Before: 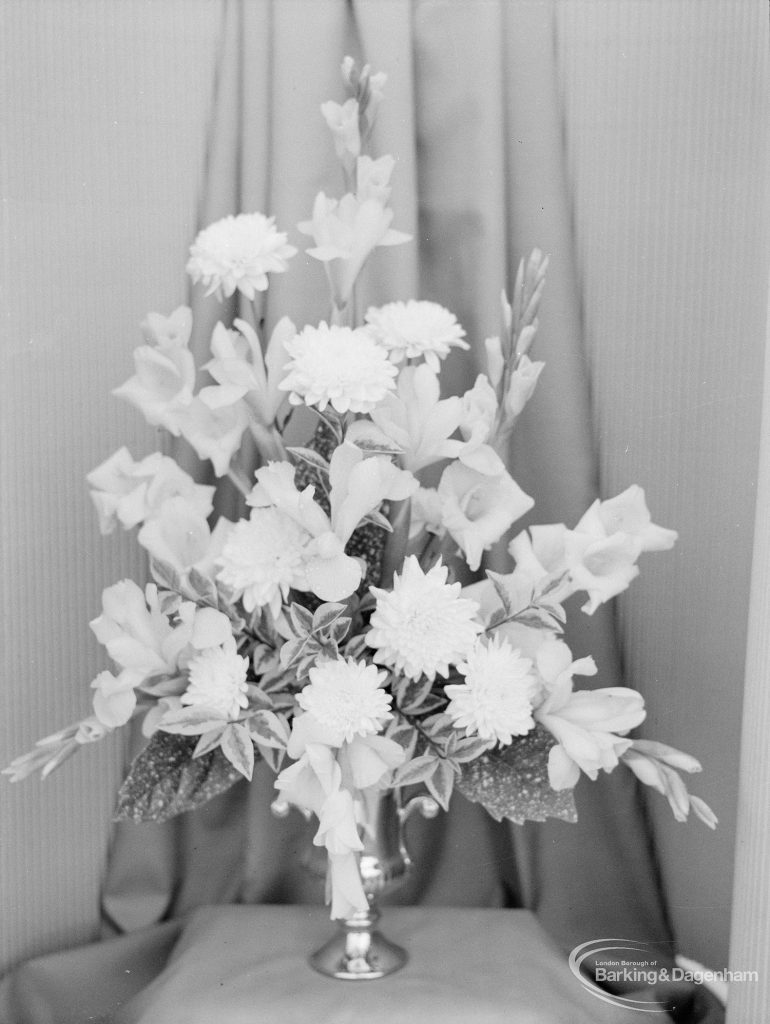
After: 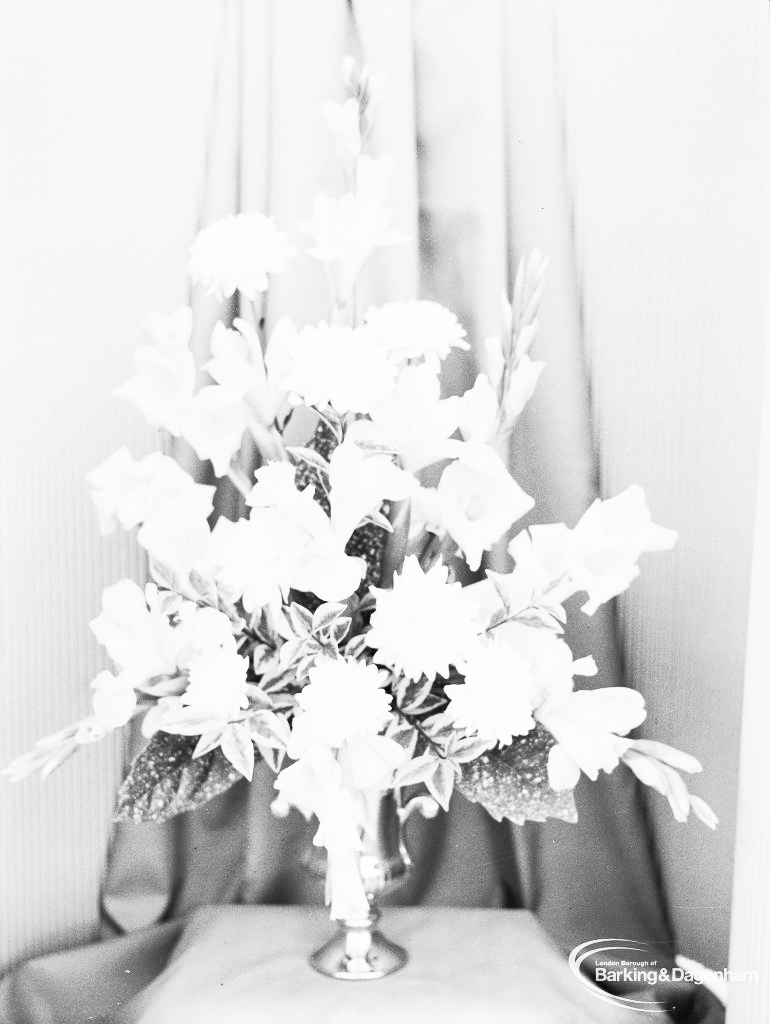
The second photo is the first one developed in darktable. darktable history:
tone equalizer: on, module defaults
contrast brightness saturation: contrast 0.57, brightness 0.57, saturation -0.34
